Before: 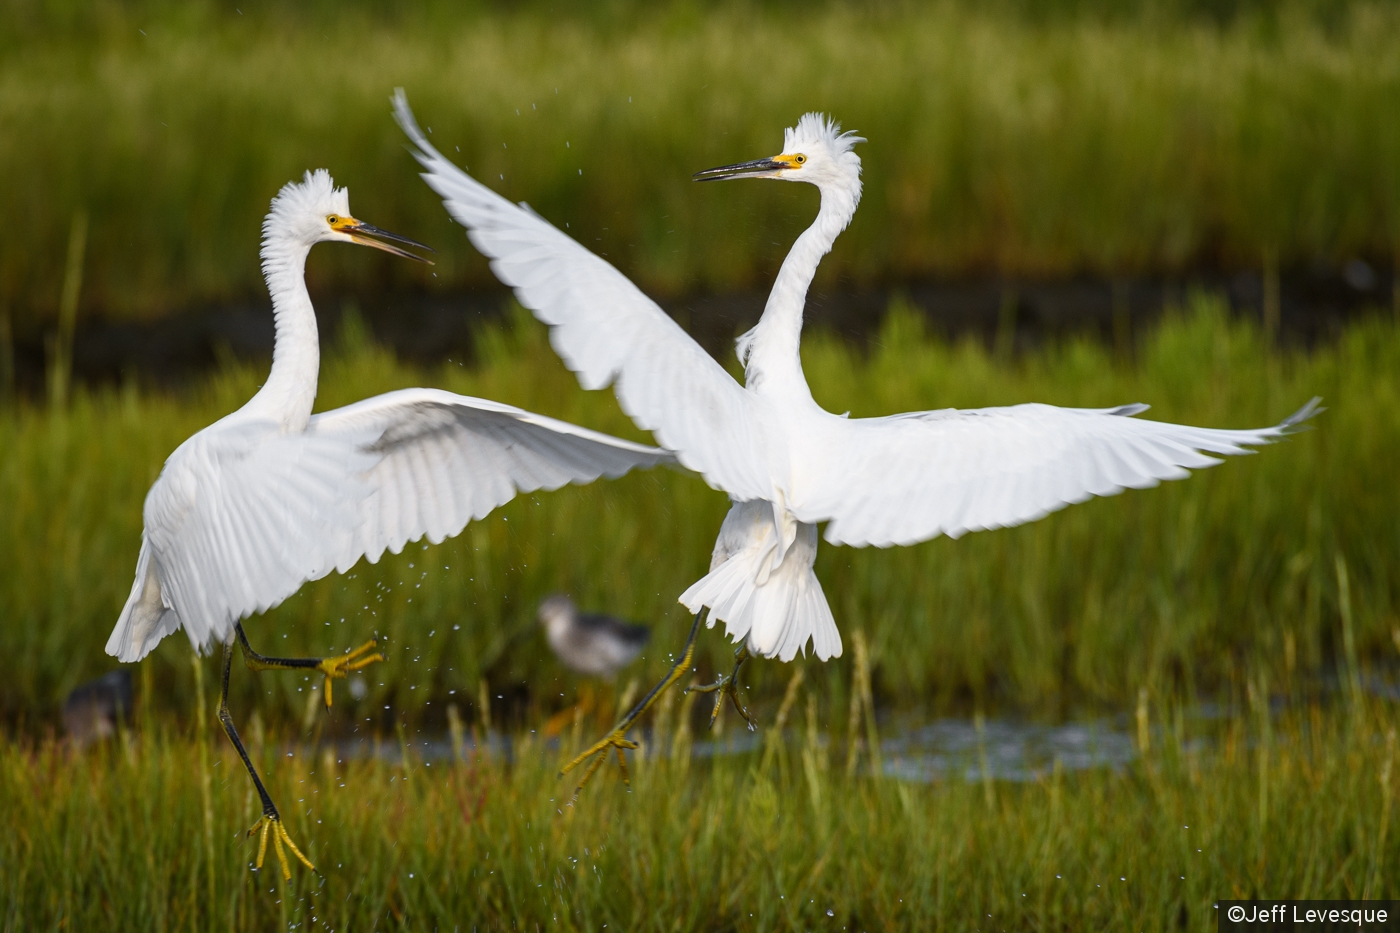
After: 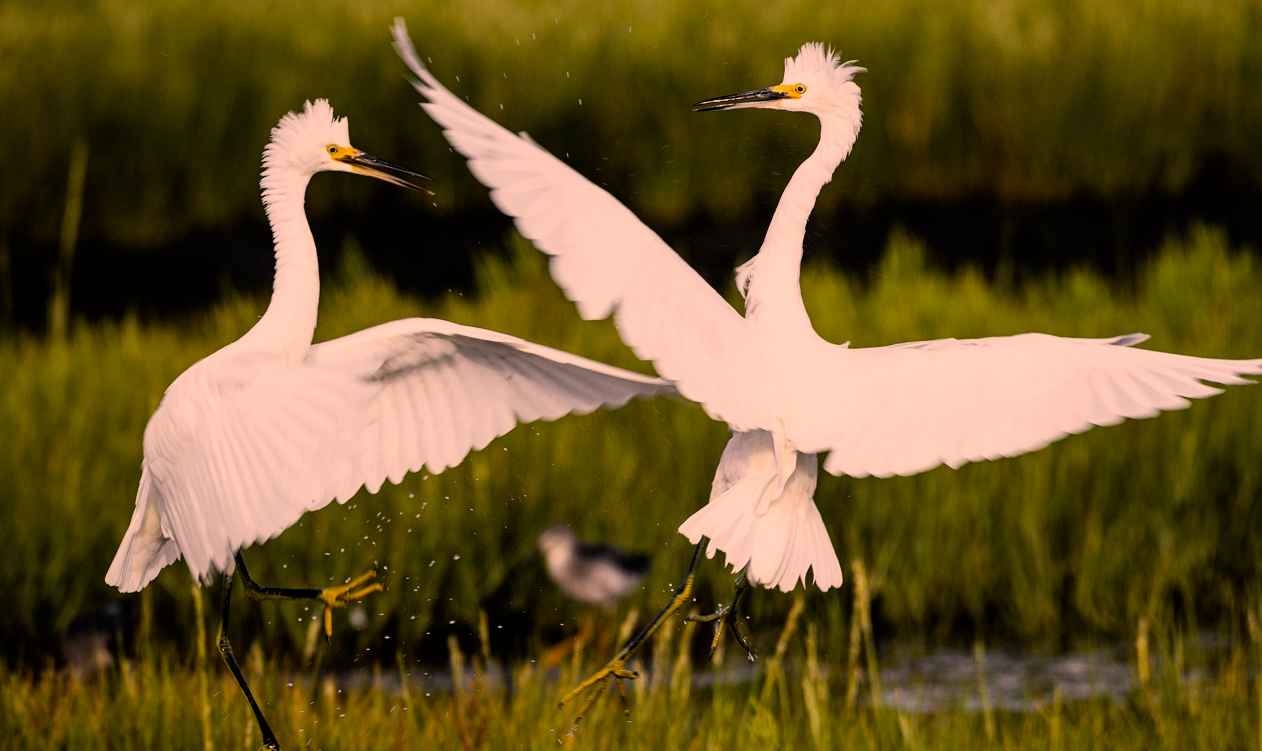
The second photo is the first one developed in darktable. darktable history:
color correction: highlights a* 21.63, highlights b* 22.03
filmic rgb: black relative exposure -5.07 EV, white relative exposure 3.97 EV, threshold 3.06 EV, hardness 2.91, contrast 1.405, highlights saturation mix -30.65%, enable highlight reconstruction true
tone equalizer: edges refinement/feathering 500, mask exposure compensation -1.57 EV, preserve details no
crop: top 7.539%, right 9.841%, bottom 11.901%
